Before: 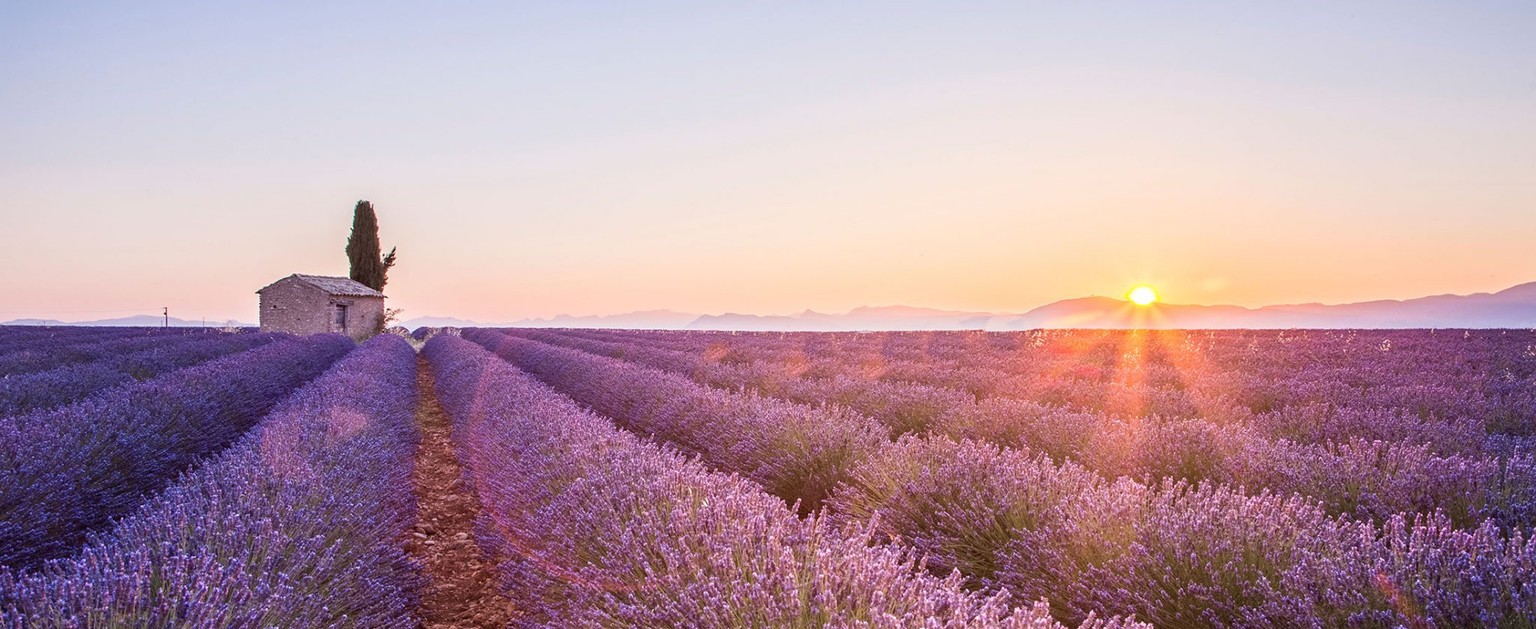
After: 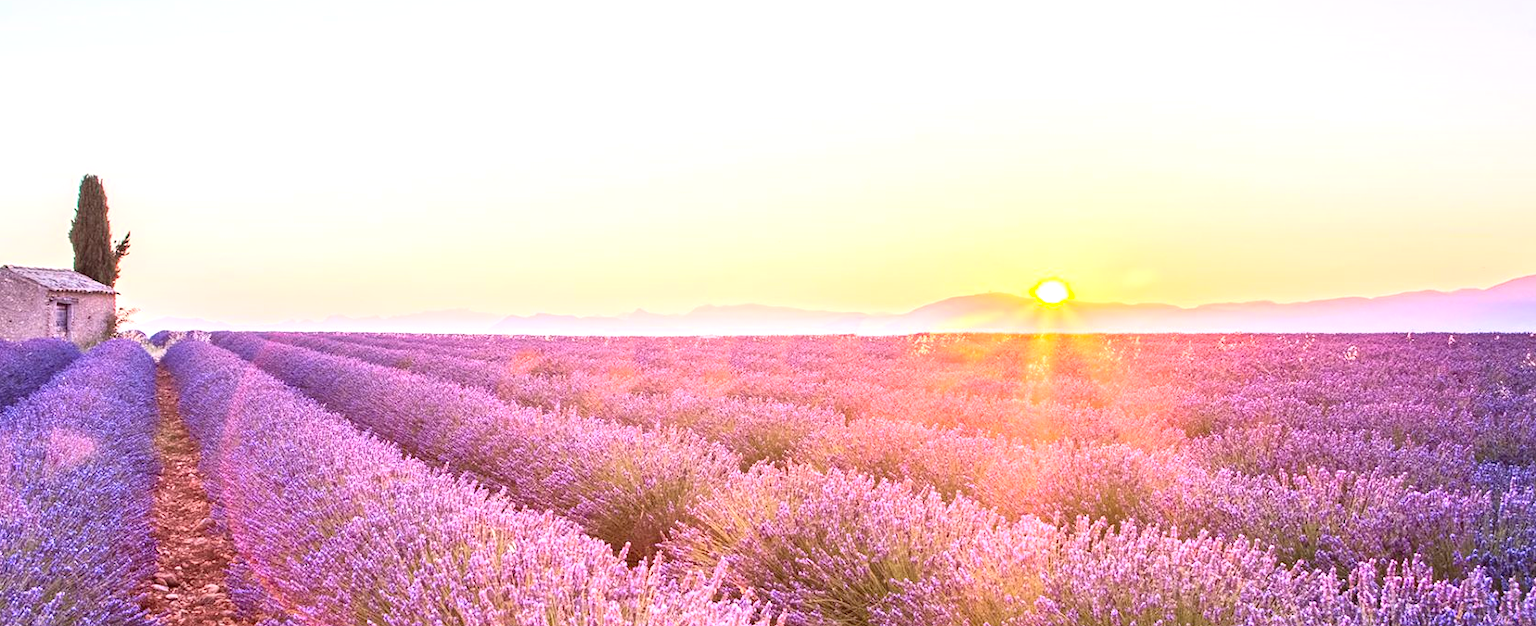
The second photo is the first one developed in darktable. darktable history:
crop: left 18.898%, top 9.456%, bottom 9.769%
contrast brightness saturation: contrast 0.196, brightness 0.165, saturation 0.218
exposure: exposure 0.603 EV, compensate highlight preservation false
